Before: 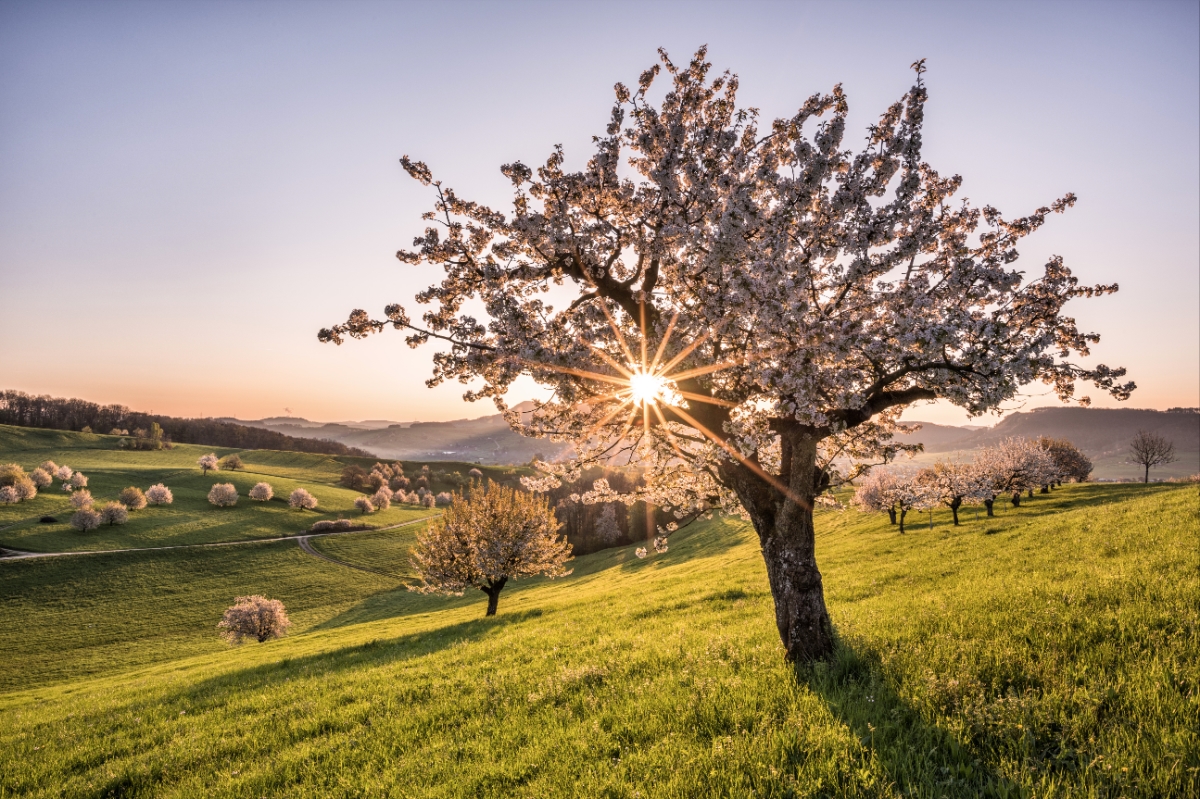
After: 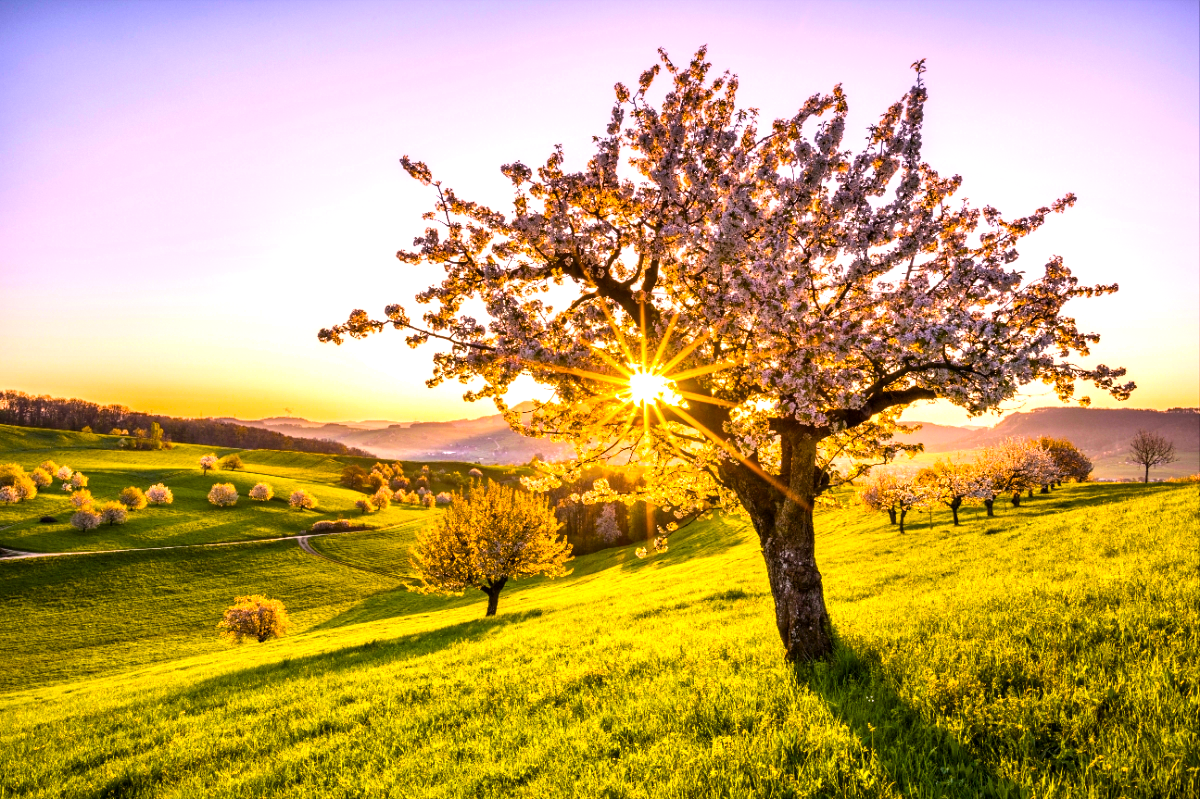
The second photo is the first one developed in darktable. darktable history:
local contrast: mode bilateral grid, contrast 20, coarseness 50, detail 120%, midtone range 0.2
contrast brightness saturation: contrast 0.15, brightness 0.05
color balance rgb: linear chroma grading › global chroma 42%, perceptual saturation grading › global saturation 42%, perceptual brilliance grading › global brilliance 25%, global vibrance 33%
graduated density: density 0.38 EV, hardness 21%, rotation -6.11°, saturation 32%
